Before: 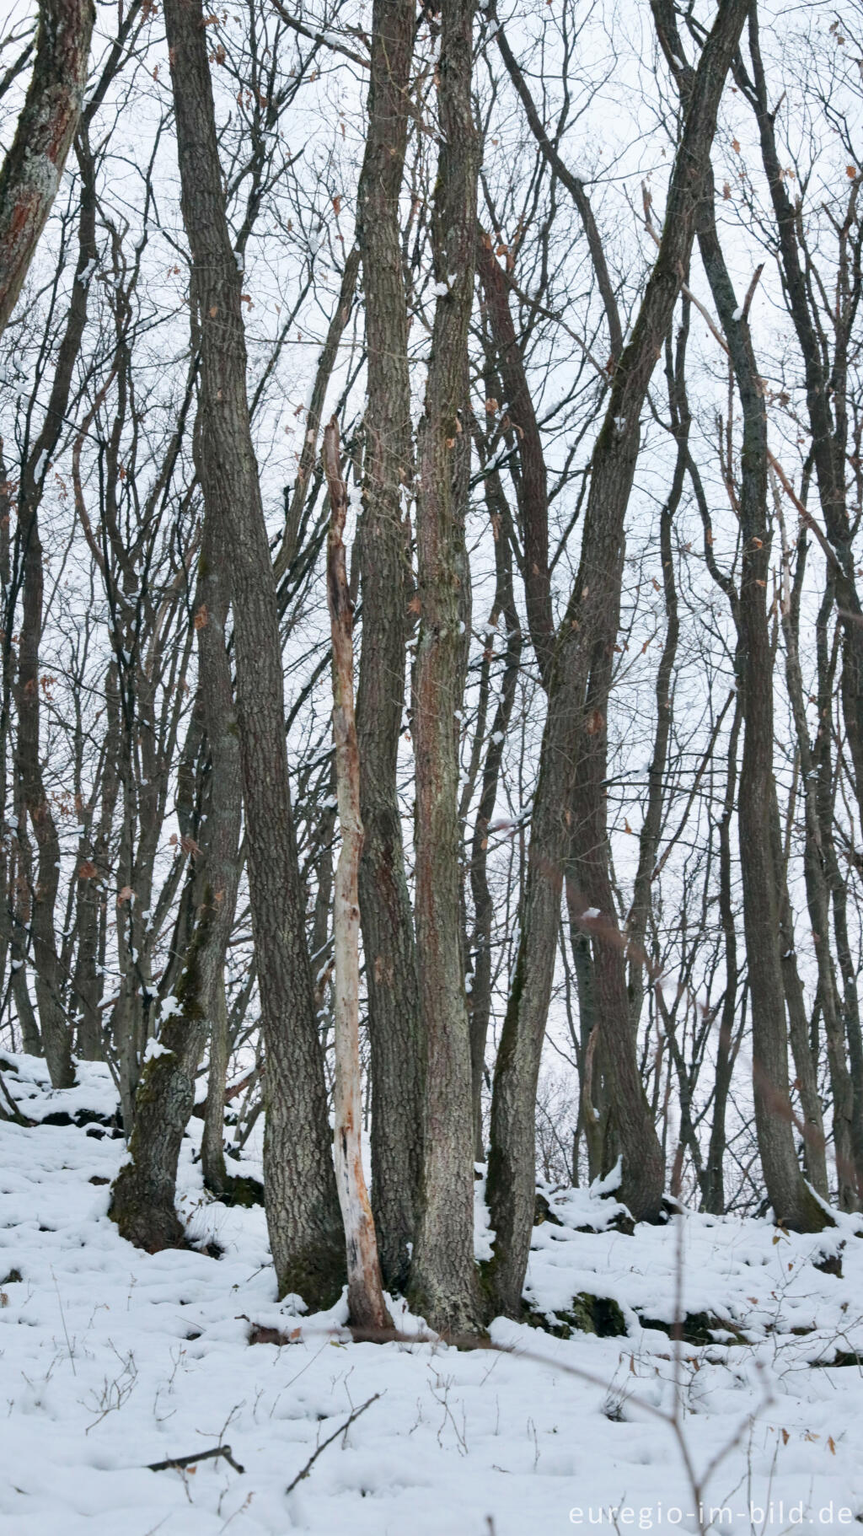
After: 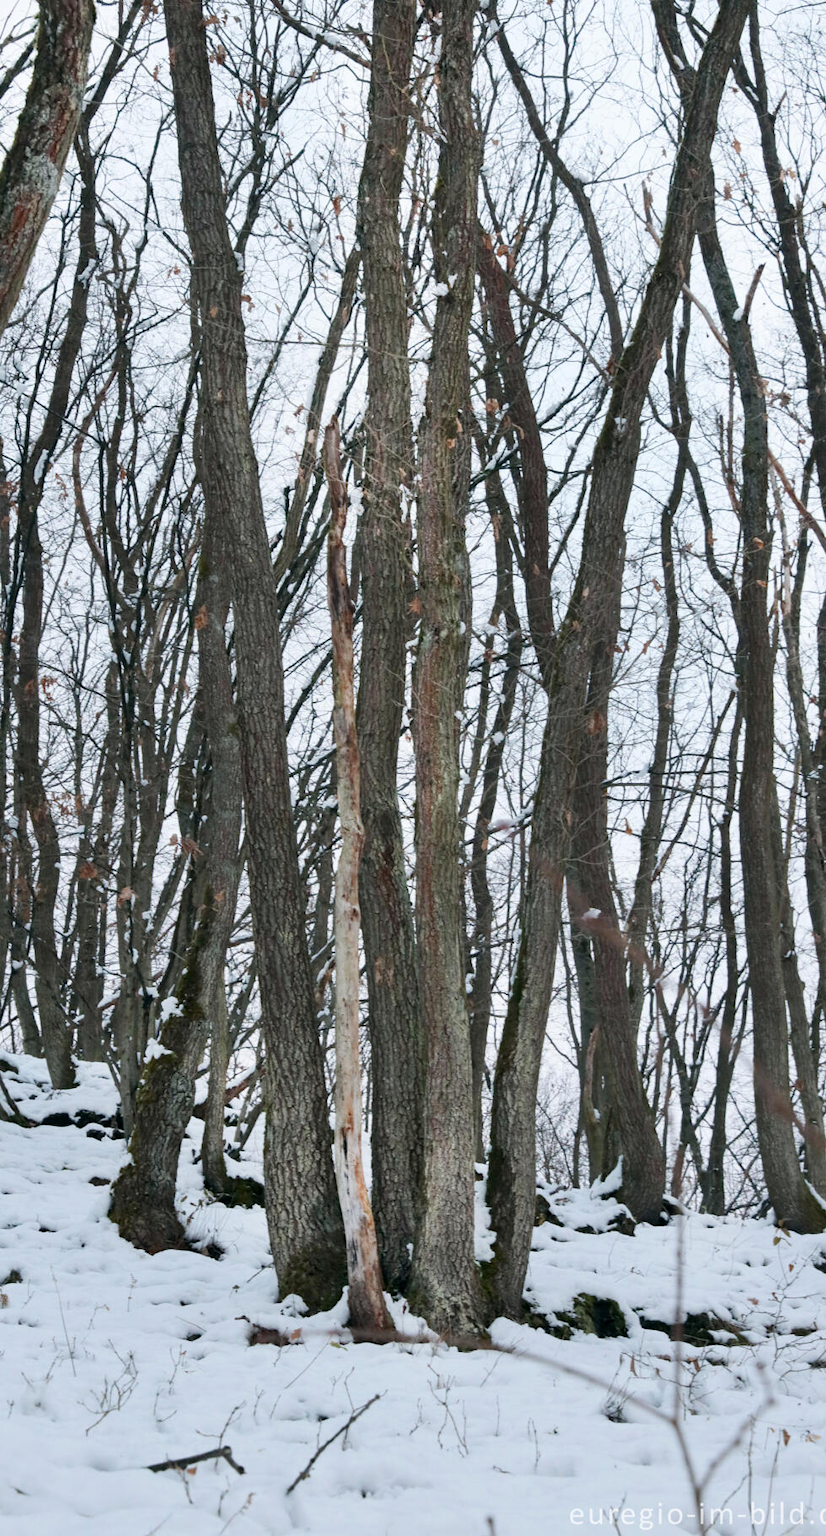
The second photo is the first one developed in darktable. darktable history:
crop: right 4.293%, bottom 0.018%
contrast brightness saturation: contrast 0.079, saturation 0.02
